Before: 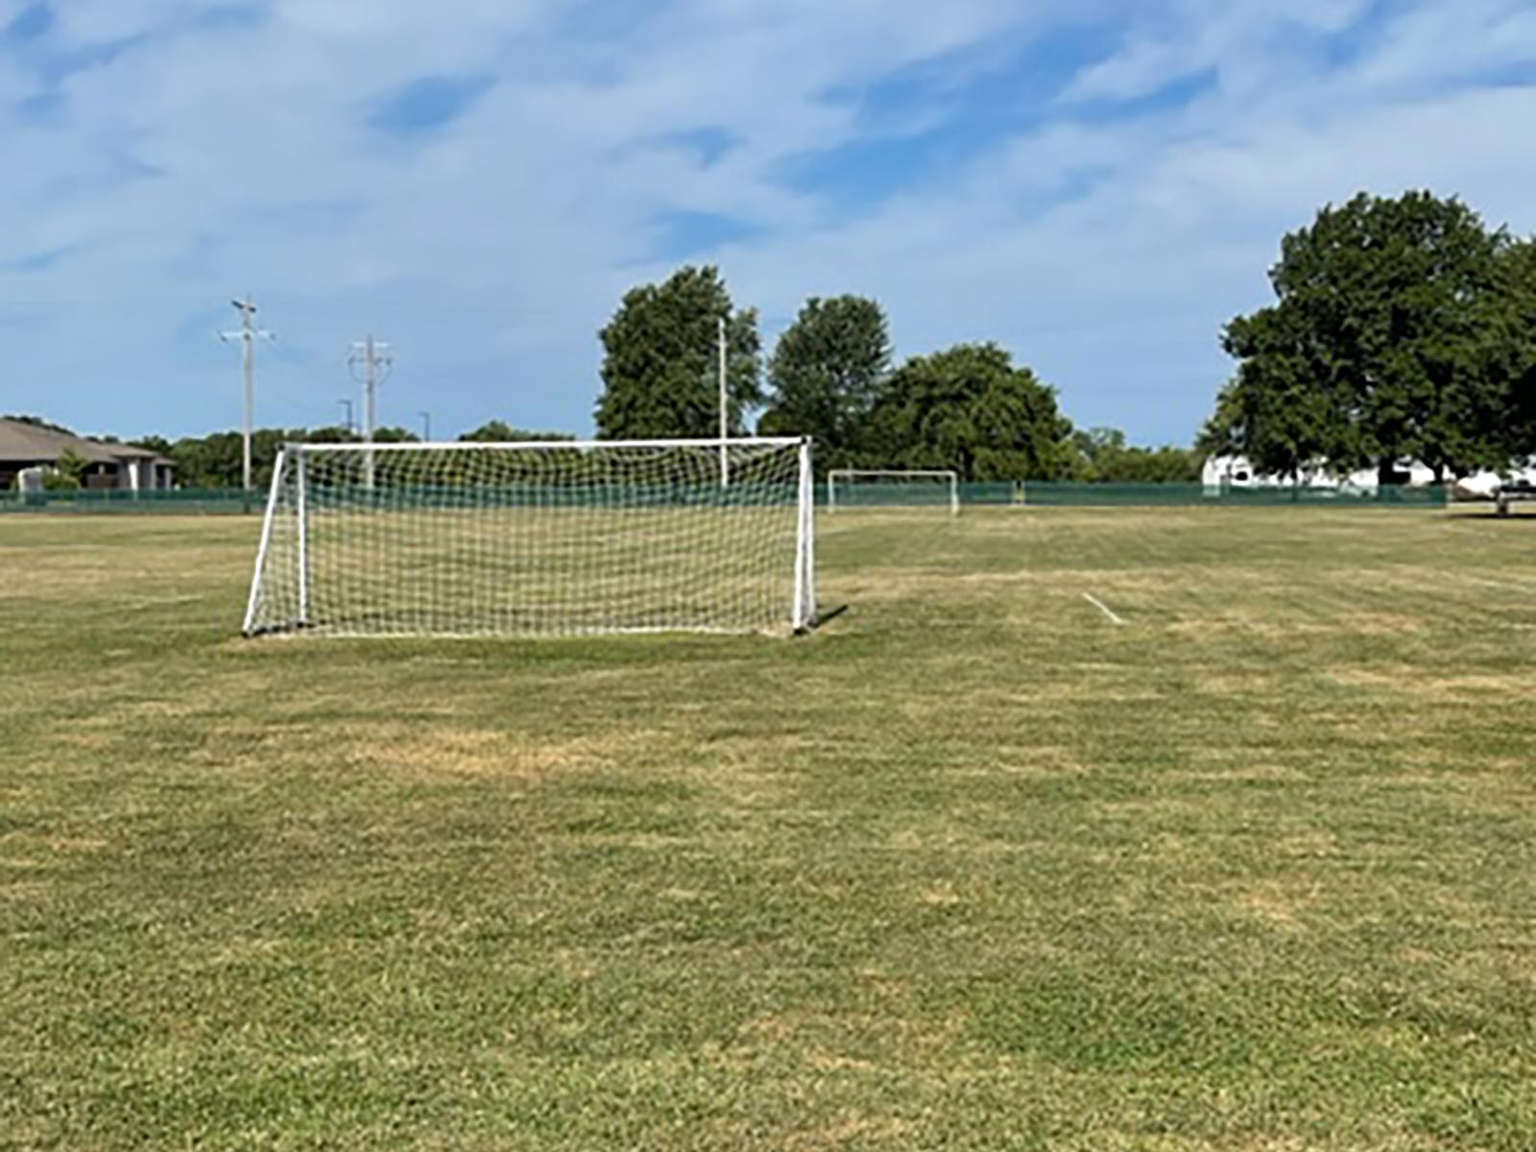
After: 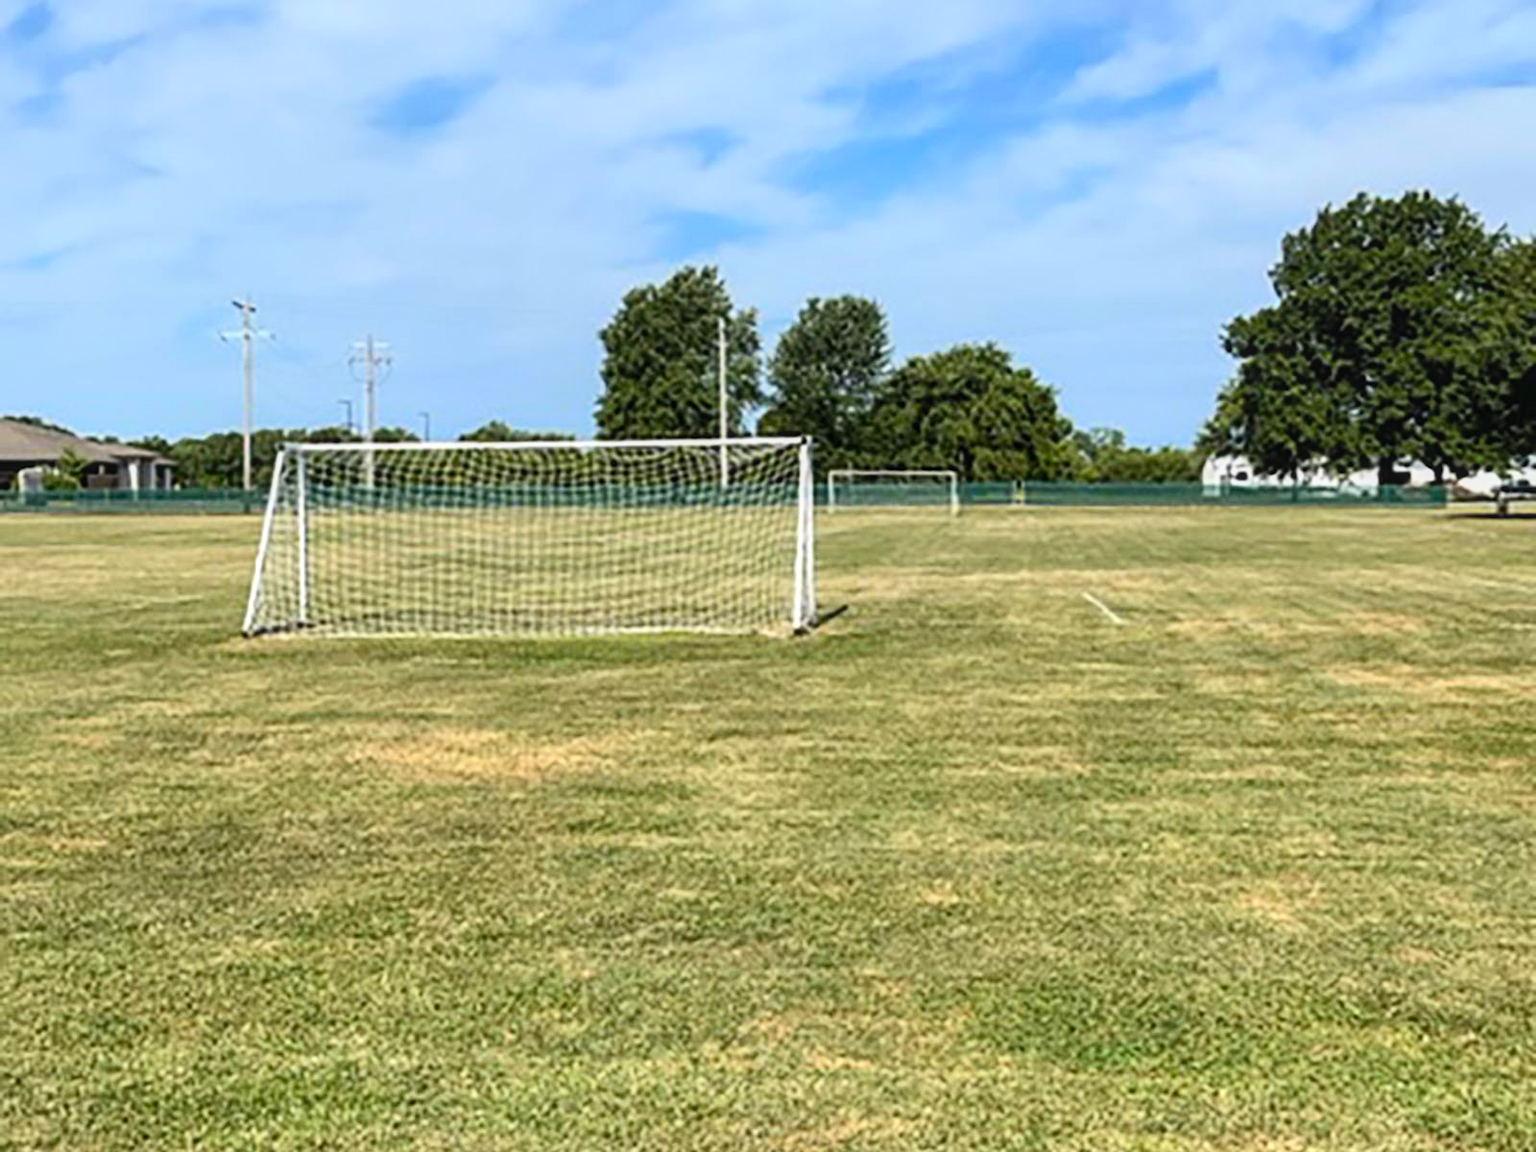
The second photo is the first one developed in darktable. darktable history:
contrast brightness saturation: contrast 0.196, brightness 0.156, saturation 0.224
contrast equalizer: y [[0.5, 0.488, 0.462, 0.461, 0.491, 0.5], [0.5 ×6], [0.5 ×6], [0 ×6], [0 ×6]]
local contrast: on, module defaults
